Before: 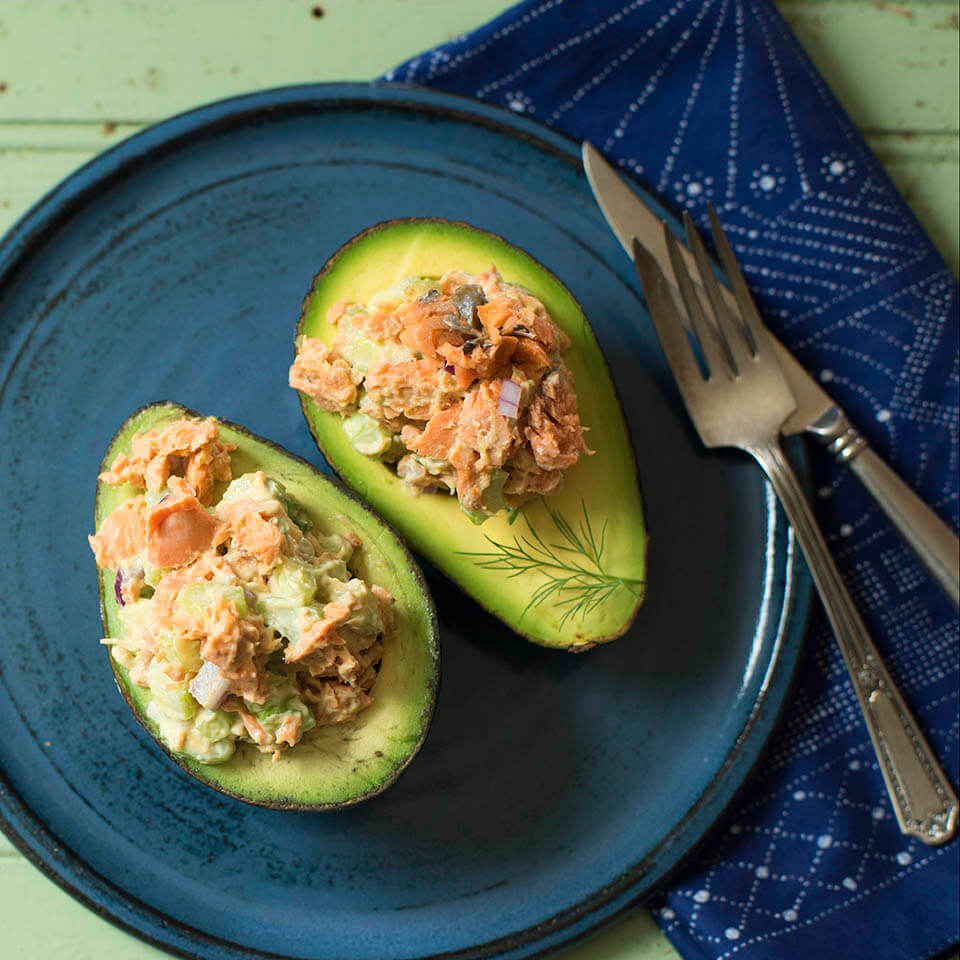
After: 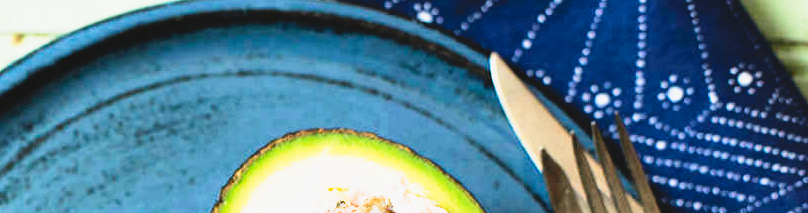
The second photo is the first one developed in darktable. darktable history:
tone curve: curves: ch0 [(0, 0.074) (0.129, 0.136) (0.285, 0.301) (0.689, 0.764) (0.854, 0.926) (0.987, 0.977)]; ch1 [(0, 0) (0.337, 0.249) (0.434, 0.437) (0.485, 0.491) (0.515, 0.495) (0.566, 0.57) (0.625, 0.625) (0.764, 0.806) (1, 1)]; ch2 [(0, 0) (0.314, 0.301) (0.401, 0.411) (0.505, 0.499) (0.54, 0.54) (0.608, 0.613) (0.706, 0.735) (1, 1)], preserve colors none
shadows and highlights: soften with gaussian
crop and rotate: left 9.656%, top 9.373%, right 6.165%, bottom 68.341%
exposure: black level correction 0, exposure 1.47 EV, compensate highlight preservation false
filmic rgb: black relative exposure -5.11 EV, white relative exposure 3.53 EV, hardness 3.16, contrast 1.409, highlights saturation mix -49.94%, contrast in shadows safe
